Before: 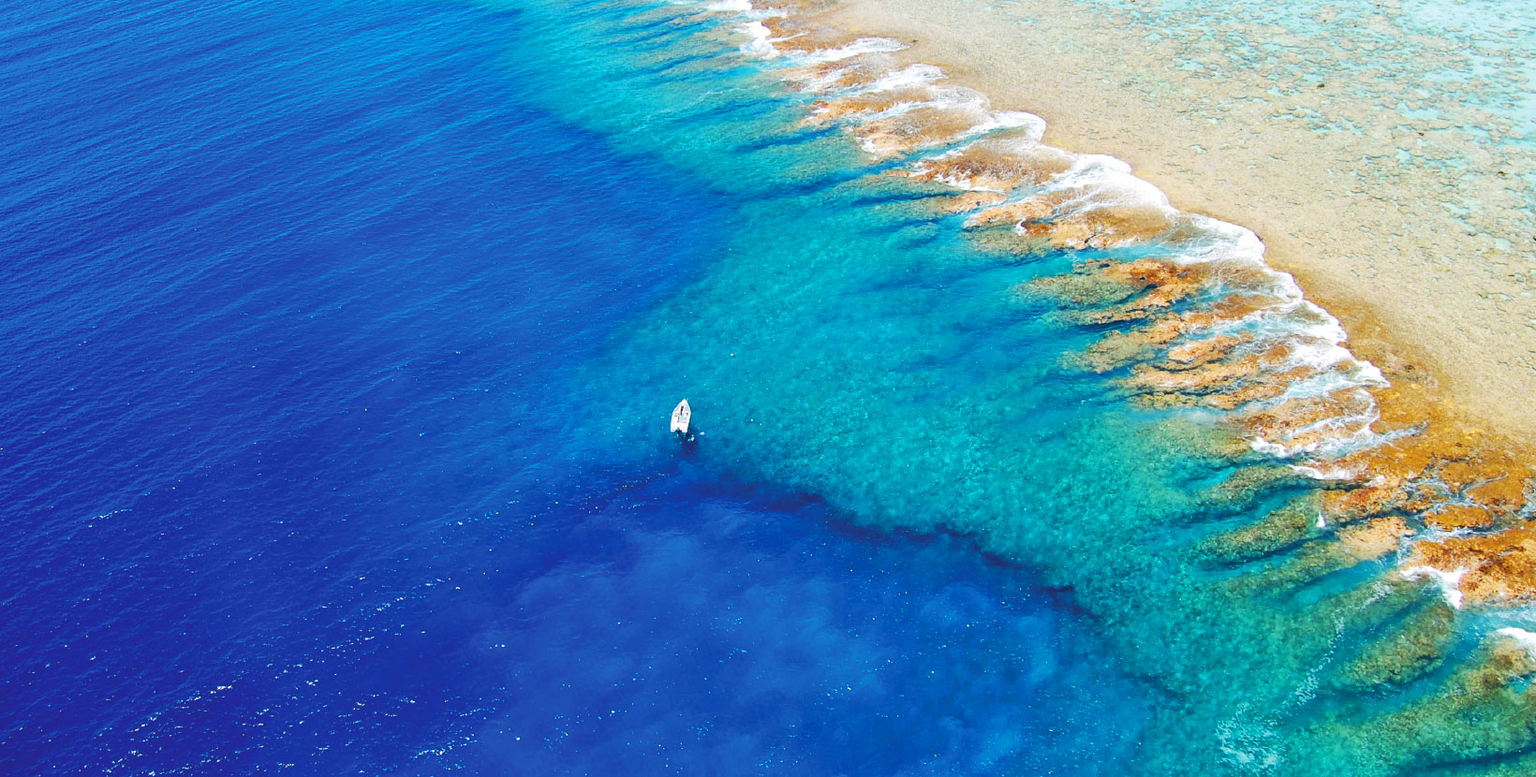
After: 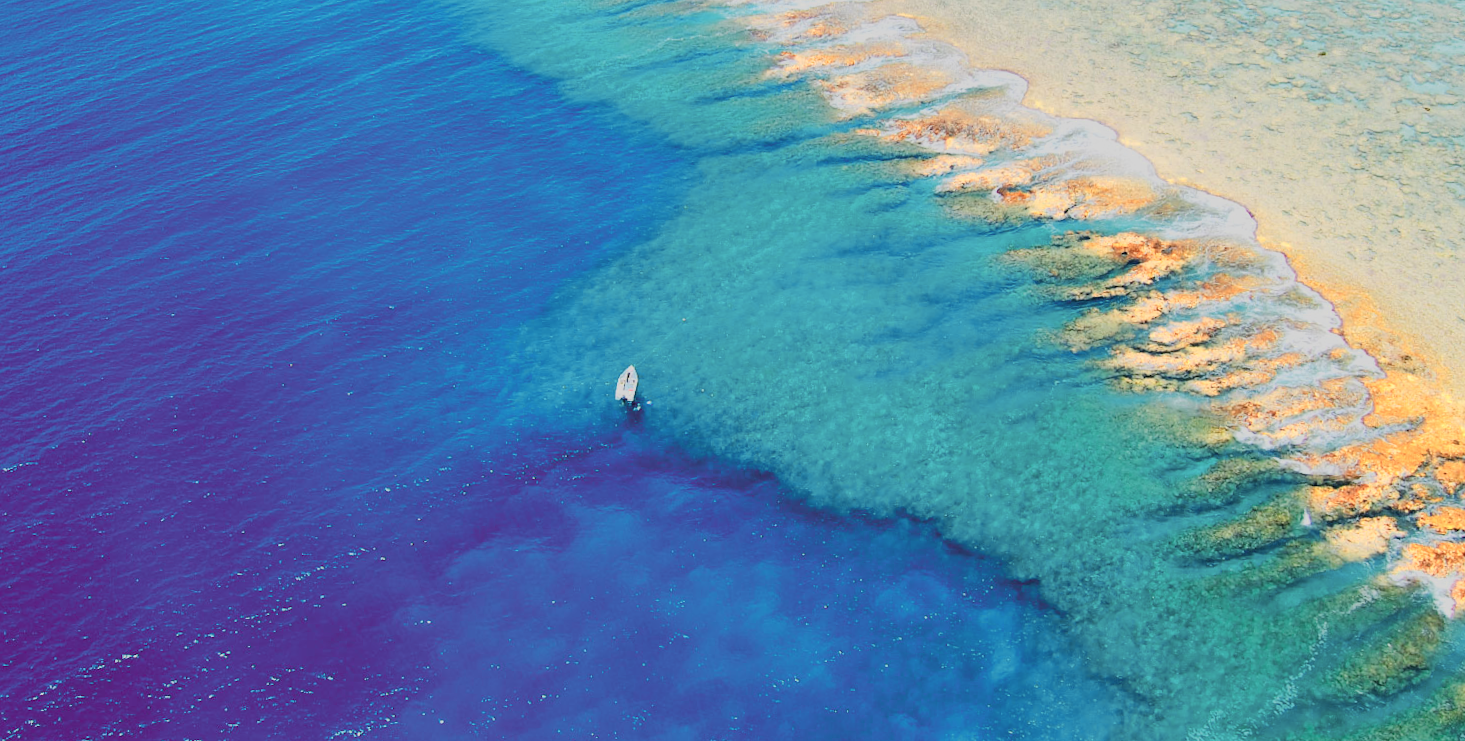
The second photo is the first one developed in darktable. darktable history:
crop and rotate: angle -1.96°, left 3.097%, top 4.154%, right 1.586%, bottom 0.529%
color zones: curves: ch0 [(0.018, 0.548) (0.224, 0.64) (0.425, 0.447) (0.675, 0.575) (0.732, 0.579)]; ch1 [(0.066, 0.487) (0.25, 0.5) (0.404, 0.43) (0.75, 0.421) (0.956, 0.421)]; ch2 [(0.044, 0.561) (0.215, 0.465) (0.399, 0.544) (0.465, 0.548) (0.614, 0.447) (0.724, 0.43) (0.882, 0.623) (0.956, 0.632)]
filmic rgb: black relative exposure -7.65 EV, white relative exposure 4.56 EV, hardness 3.61, color science v6 (2022)
